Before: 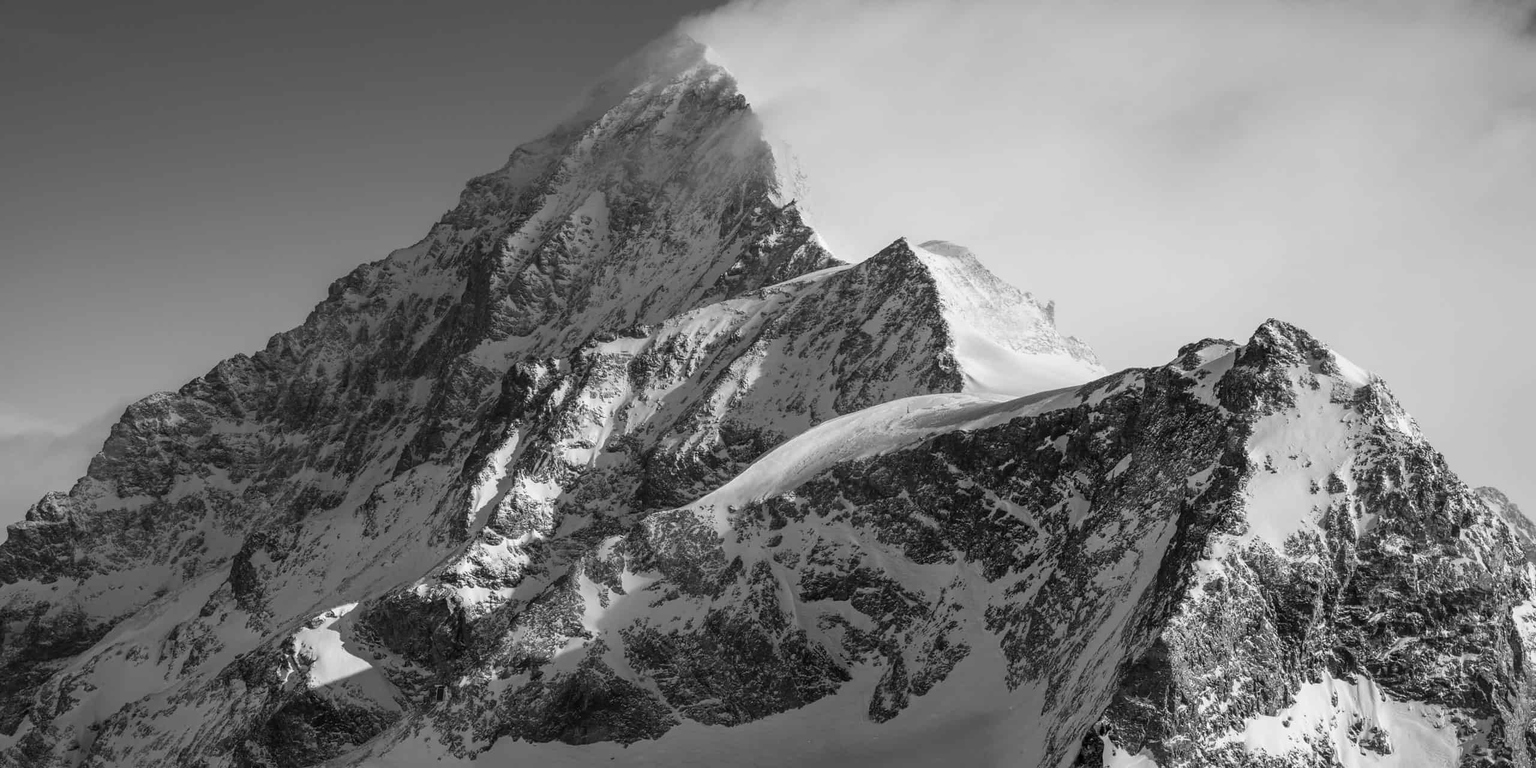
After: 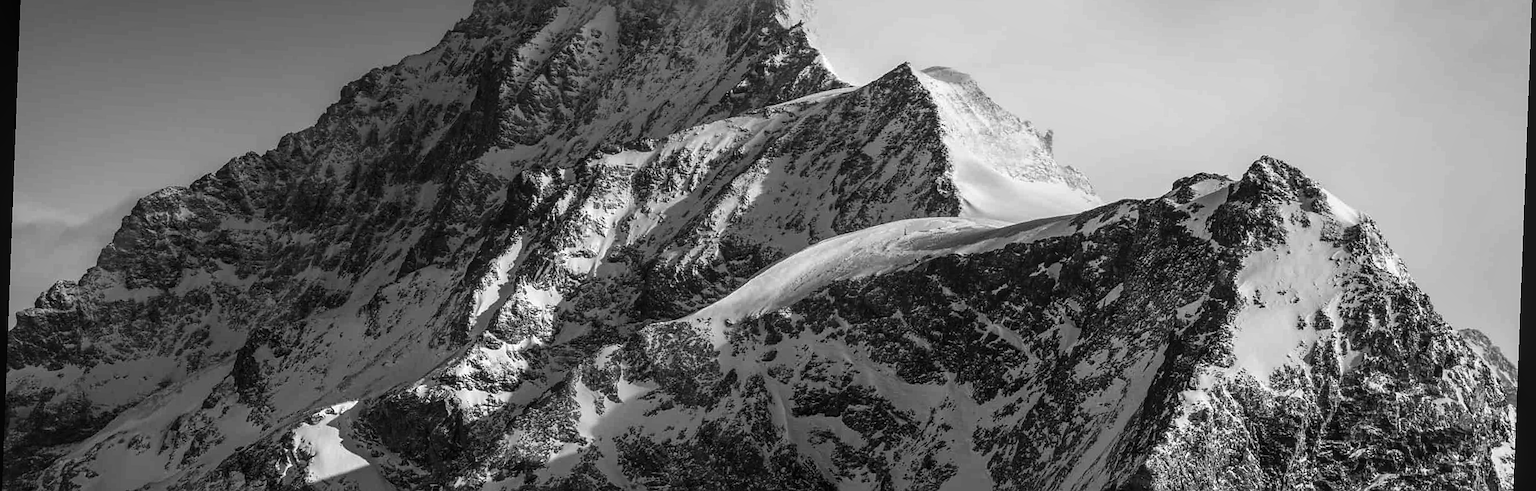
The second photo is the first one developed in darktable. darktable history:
crop and rotate: top 25.357%, bottom 13.942%
rotate and perspective: rotation 2.17°, automatic cropping off
sharpen: radius 1.458, amount 0.398, threshold 1.271
exposure: black level correction -0.008, exposure 0.067 EV, compensate highlight preservation false
local contrast: on, module defaults
color balance: on, module defaults
contrast brightness saturation: contrast 0.07, brightness -0.13, saturation 0.06
color balance rgb: perceptual saturation grading › global saturation 20%, perceptual saturation grading › highlights -25%, perceptual saturation grading › shadows 25%
